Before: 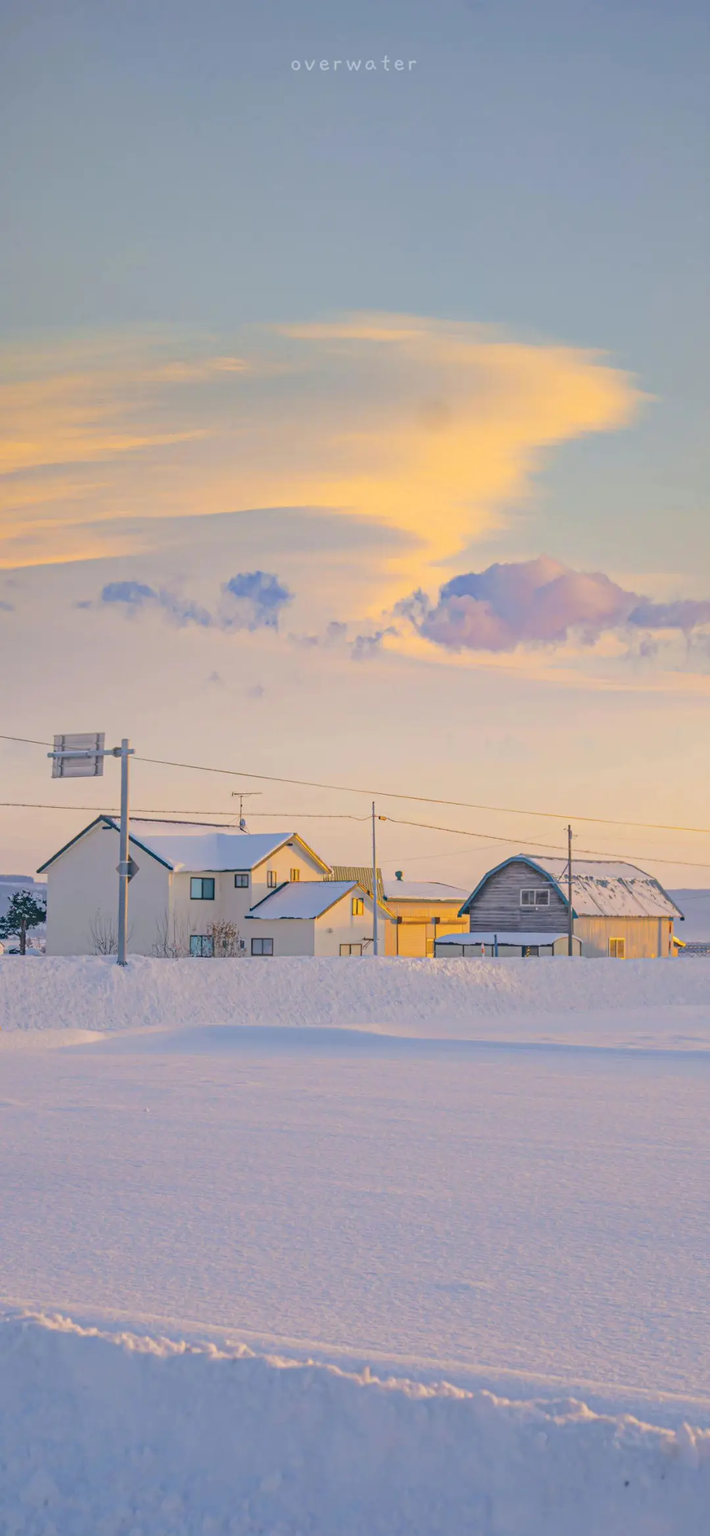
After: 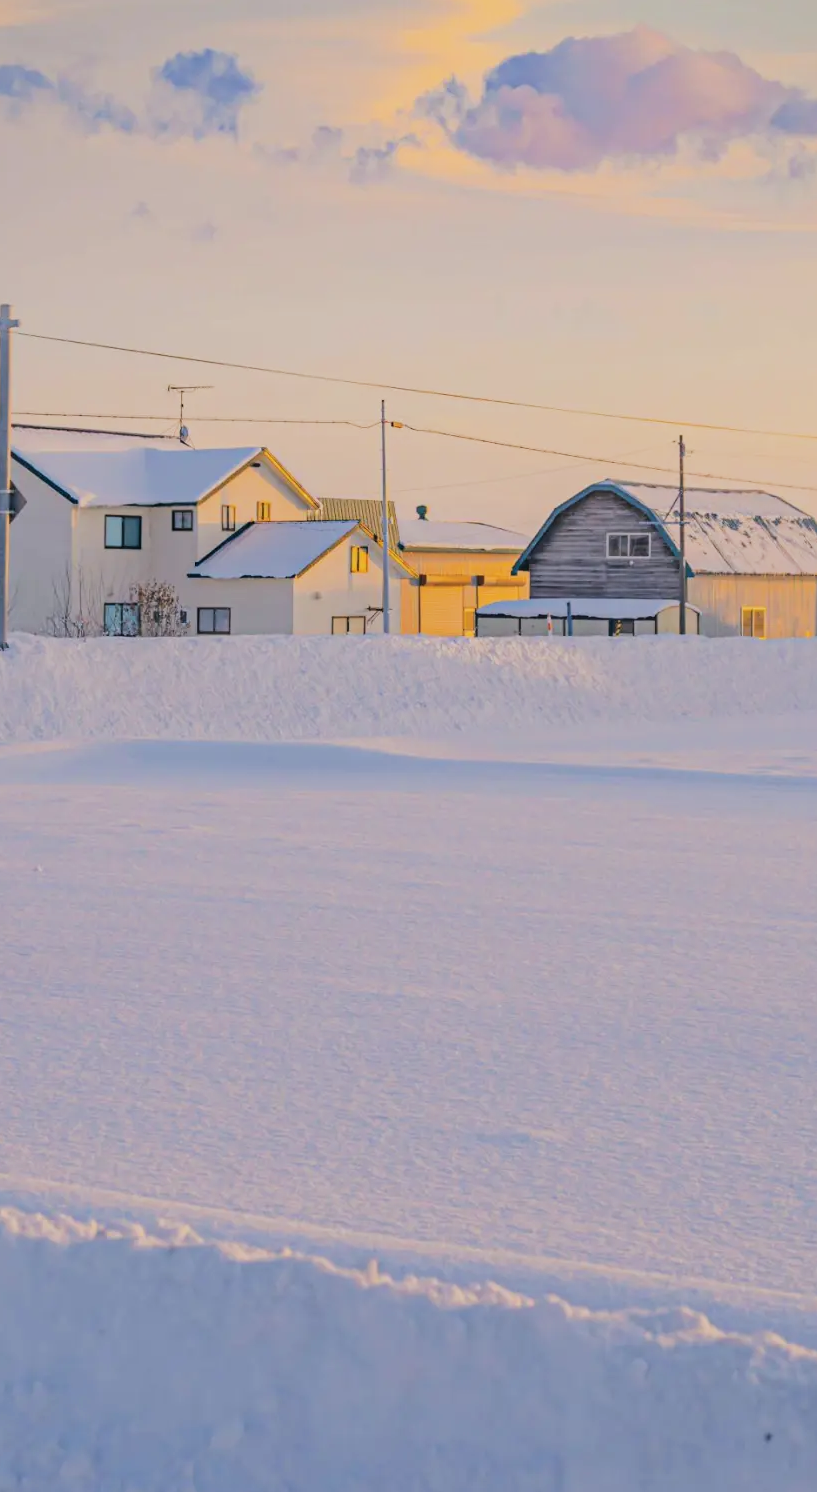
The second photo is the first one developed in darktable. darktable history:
crop and rotate: left 17.299%, top 35.115%, right 7.015%, bottom 1.024%
filmic rgb: black relative exposure -7.5 EV, white relative exposure 5 EV, hardness 3.31, contrast 1.3, contrast in shadows safe
